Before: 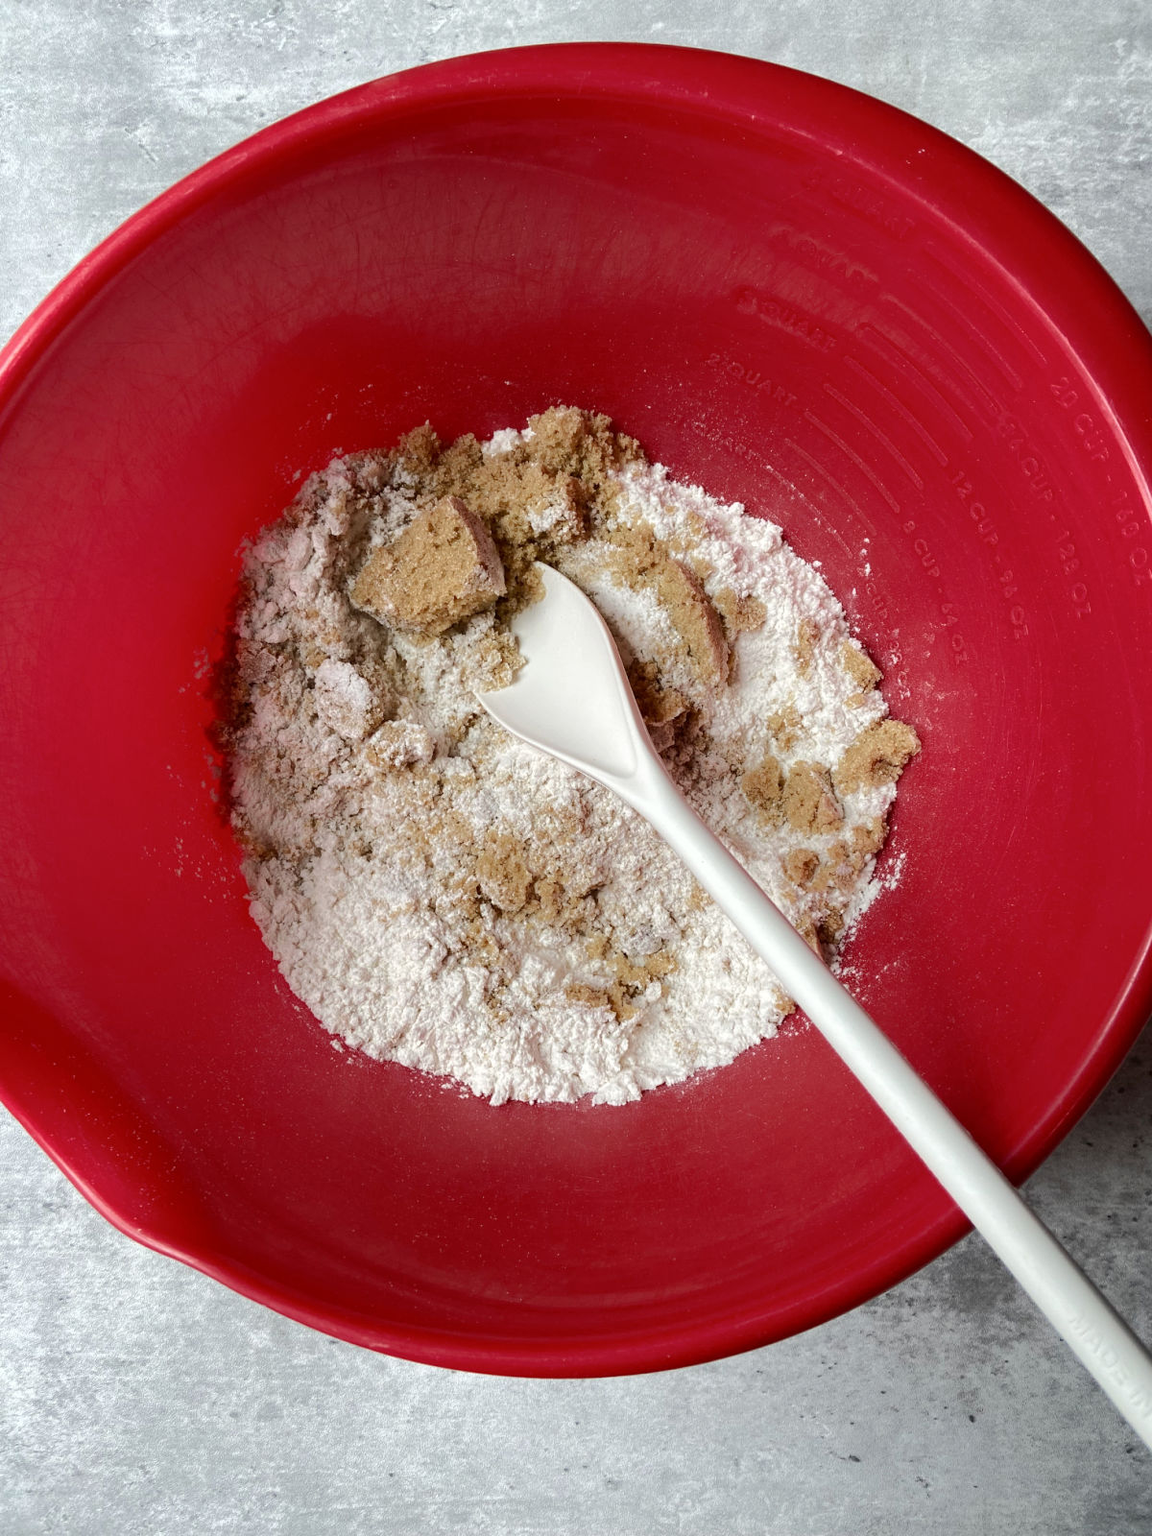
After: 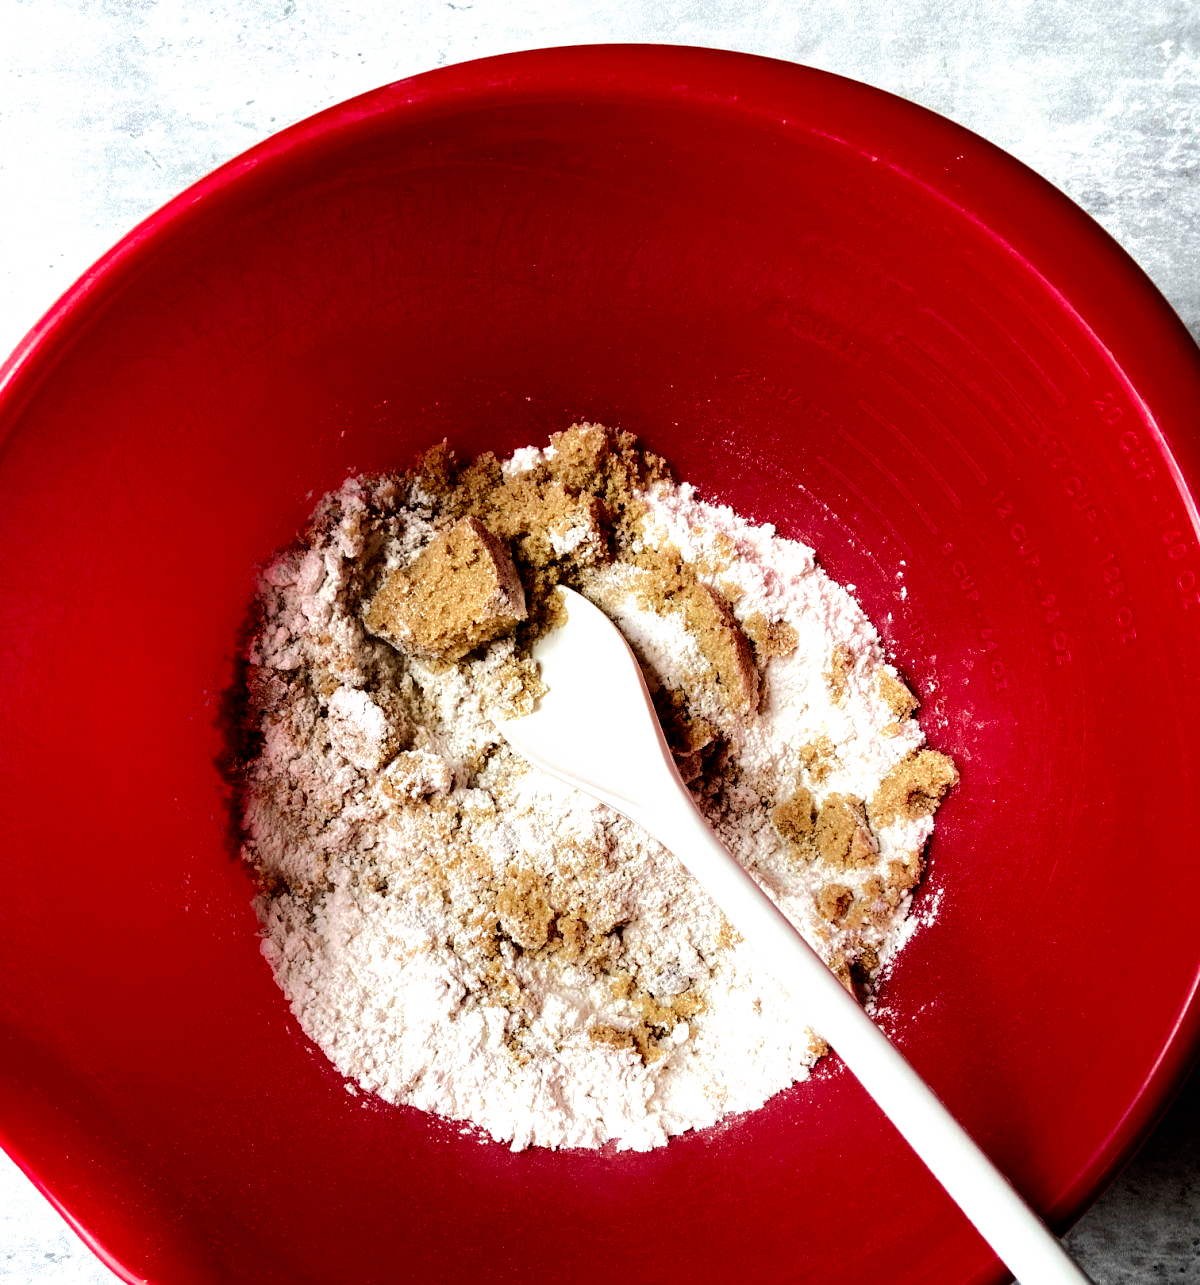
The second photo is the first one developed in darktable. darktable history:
crop: bottom 19.644%
filmic rgb: black relative exposure -8.2 EV, white relative exposure 2.2 EV, threshold 3 EV, hardness 7.11, latitude 85.74%, contrast 1.696, highlights saturation mix -4%, shadows ↔ highlights balance -2.69%, preserve chrominance no, color science v5 (2021), contrast in shadows safe, contrast in highlights safe, enable highlight reconstruction true
